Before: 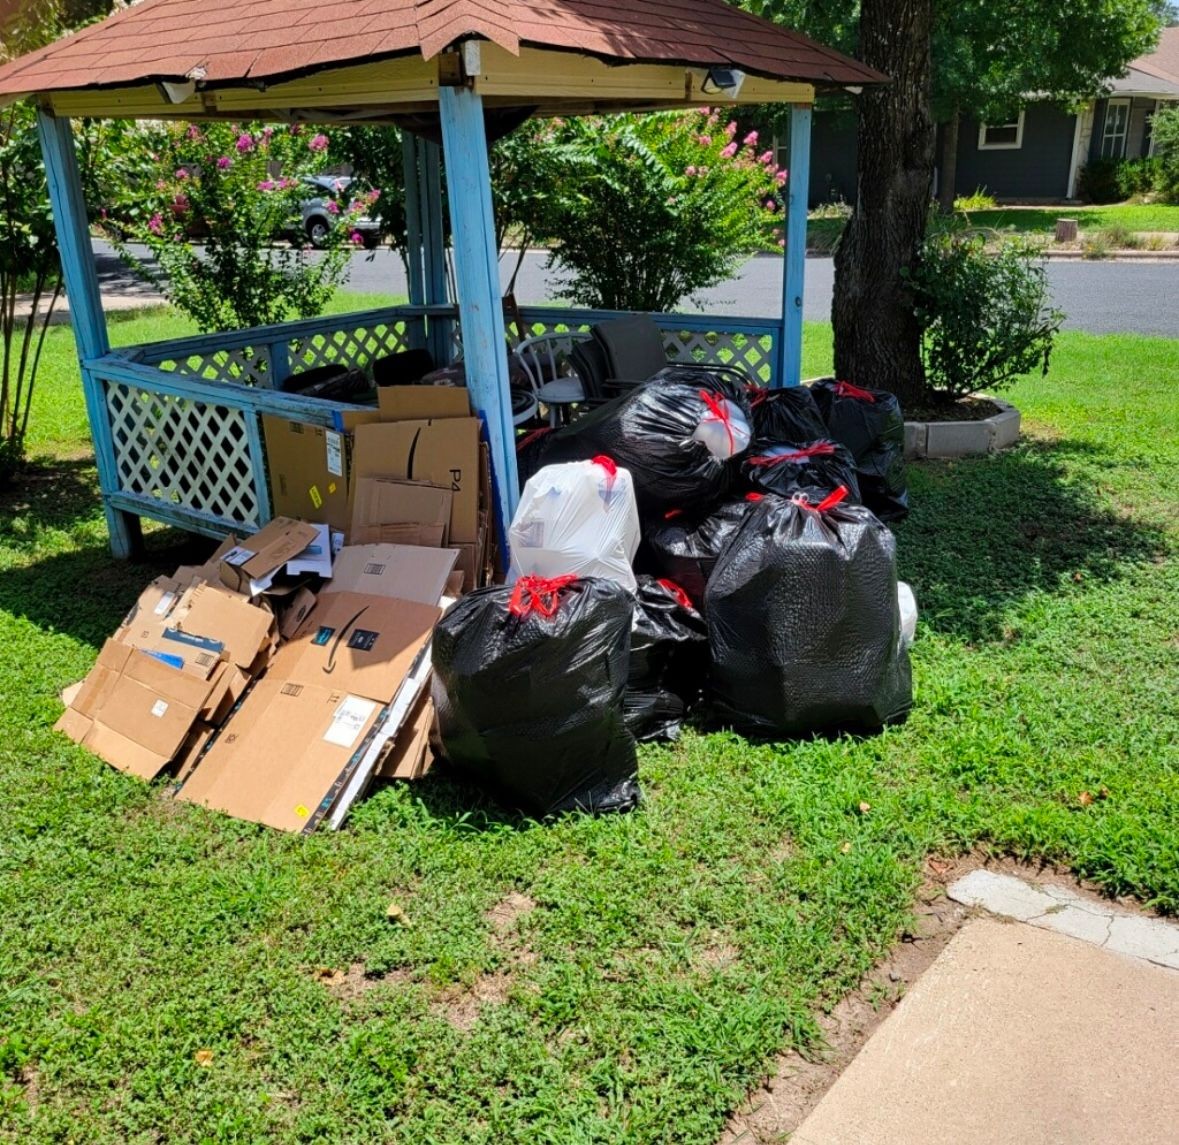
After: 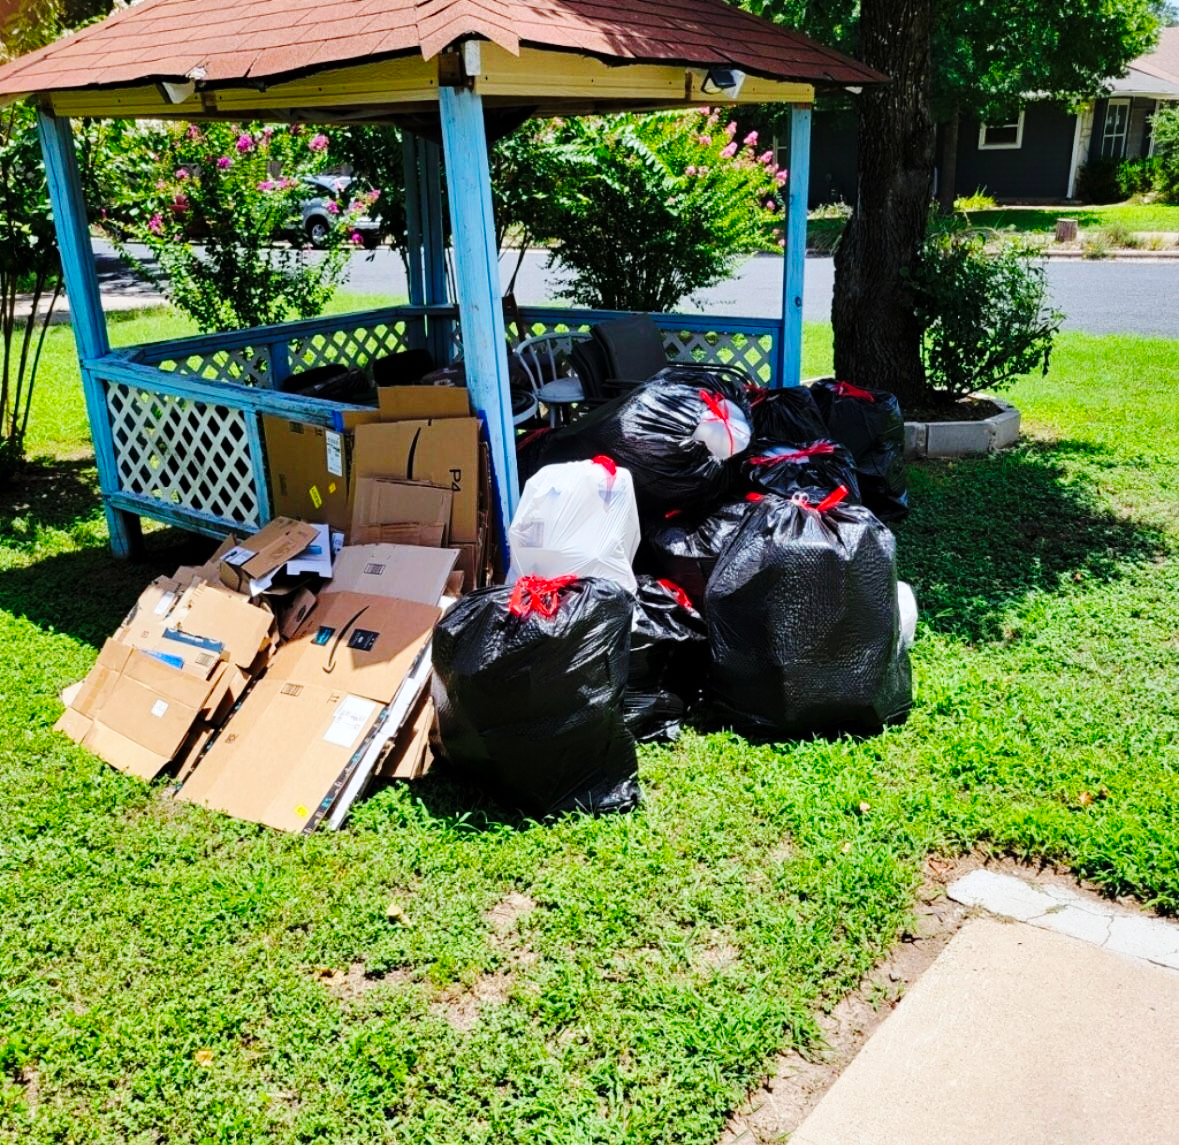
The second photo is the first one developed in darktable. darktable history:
base curve: curves: ch0 [(0, 0) (0.036, 0.025) (0.121, 0.166) (0.206, 0.329) (0.605, 0.79) (1, 1)], preserve colors none
white balance: red 0.974, blue 1.044
